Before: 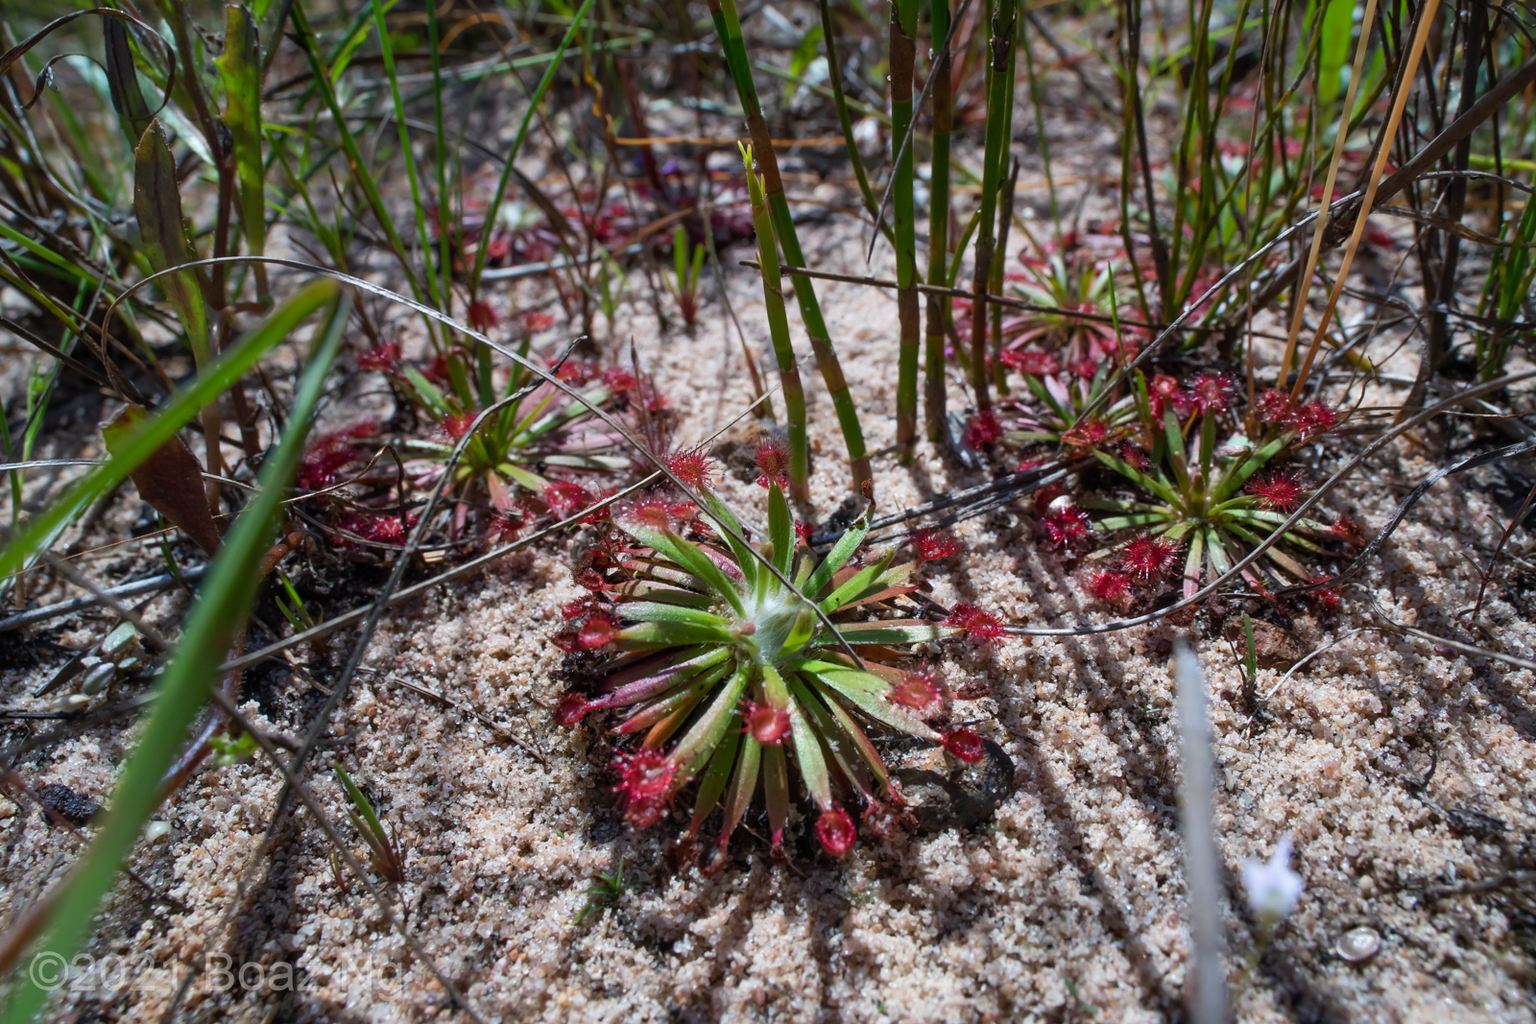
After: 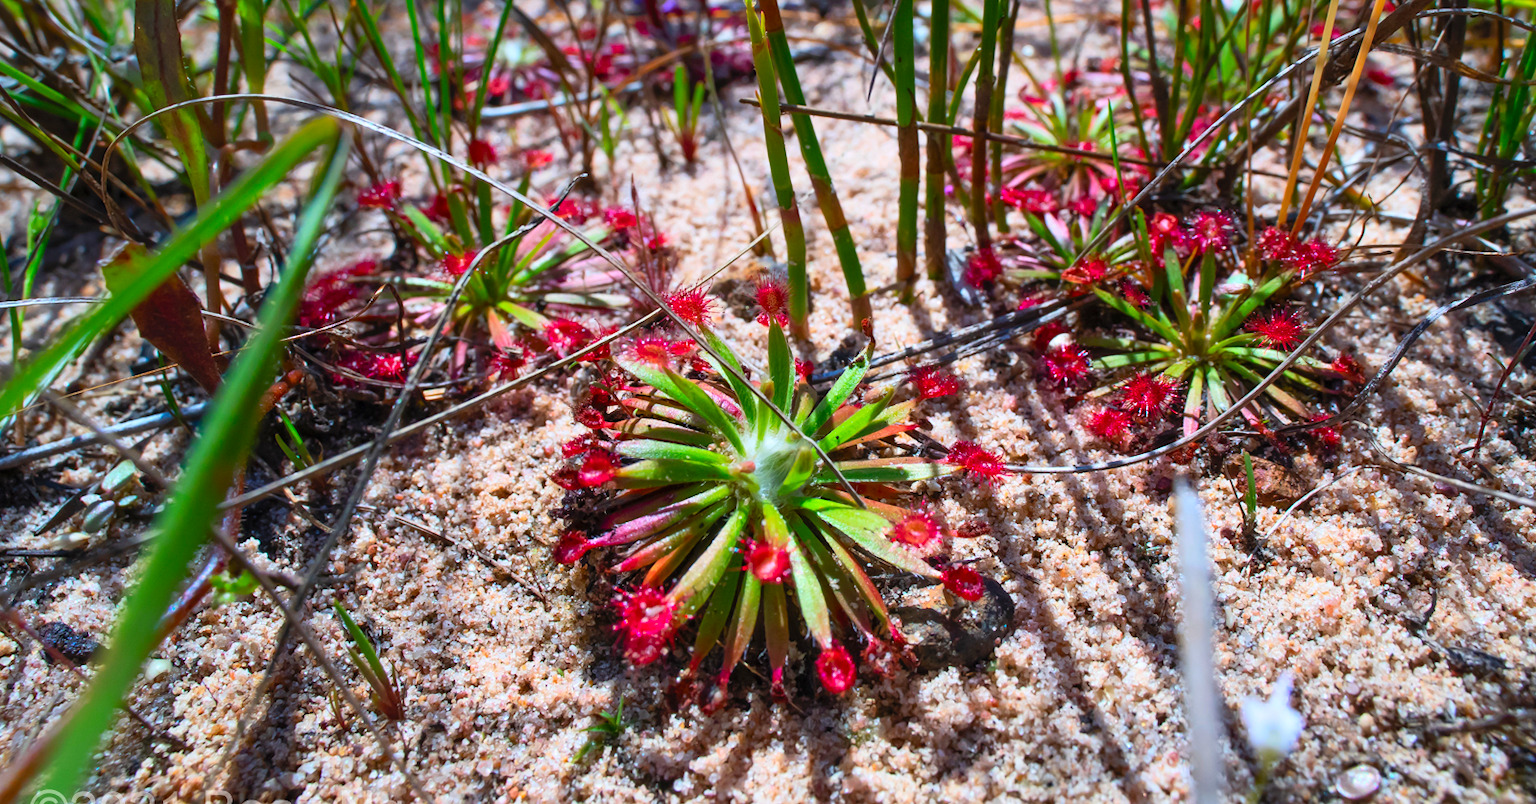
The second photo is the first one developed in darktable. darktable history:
crop and rotate: top 15.932%, bottom 5.491%
contrast brightness saturation: contrast 0.201, brightness 0.199, saturation 0.817
